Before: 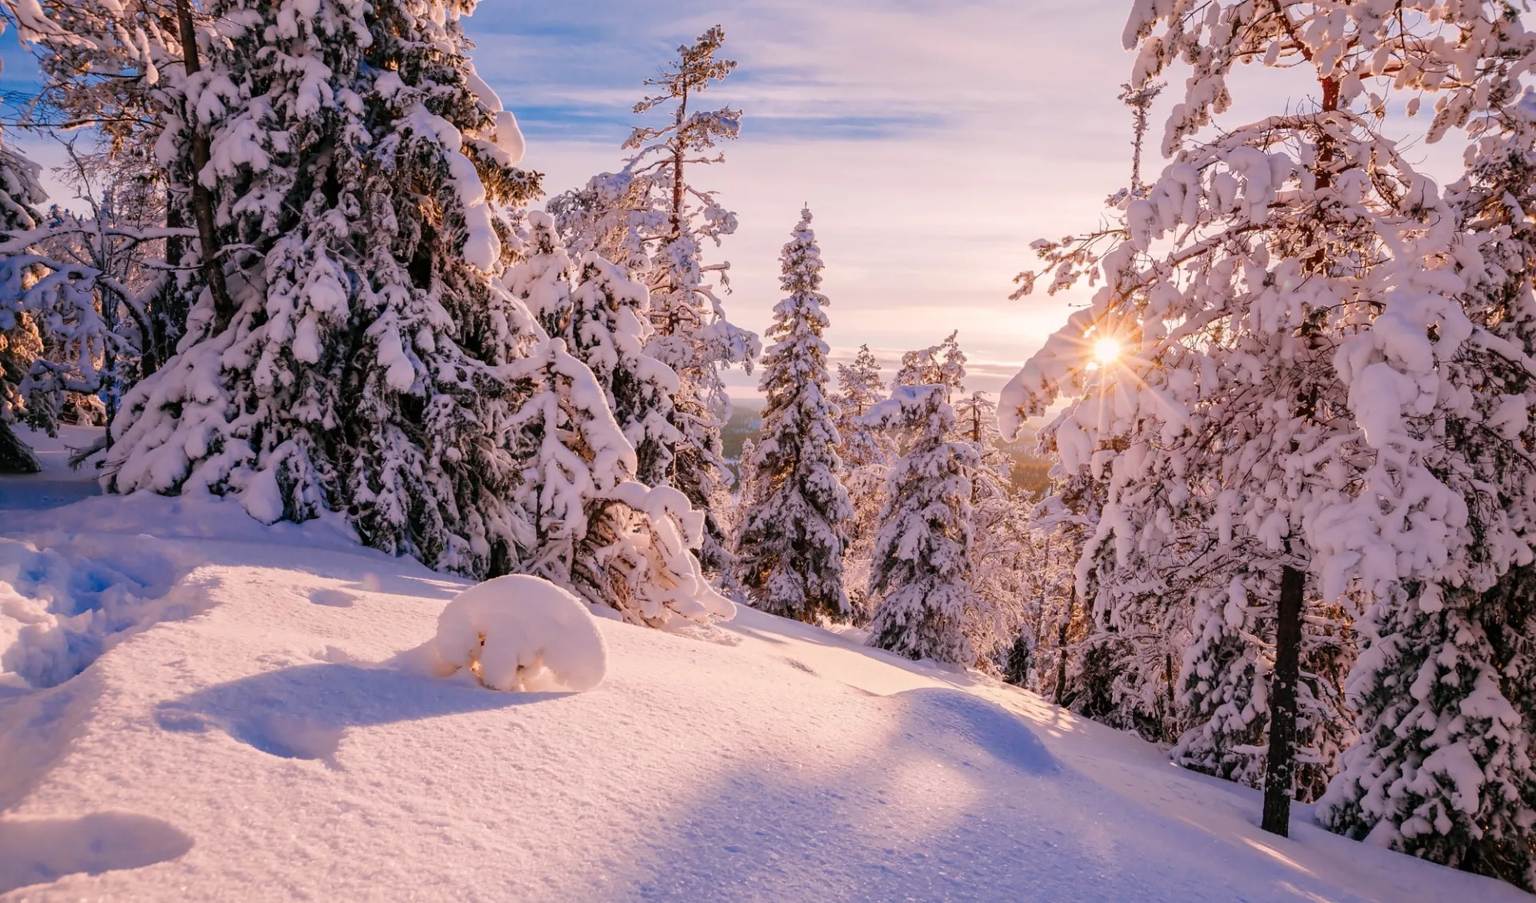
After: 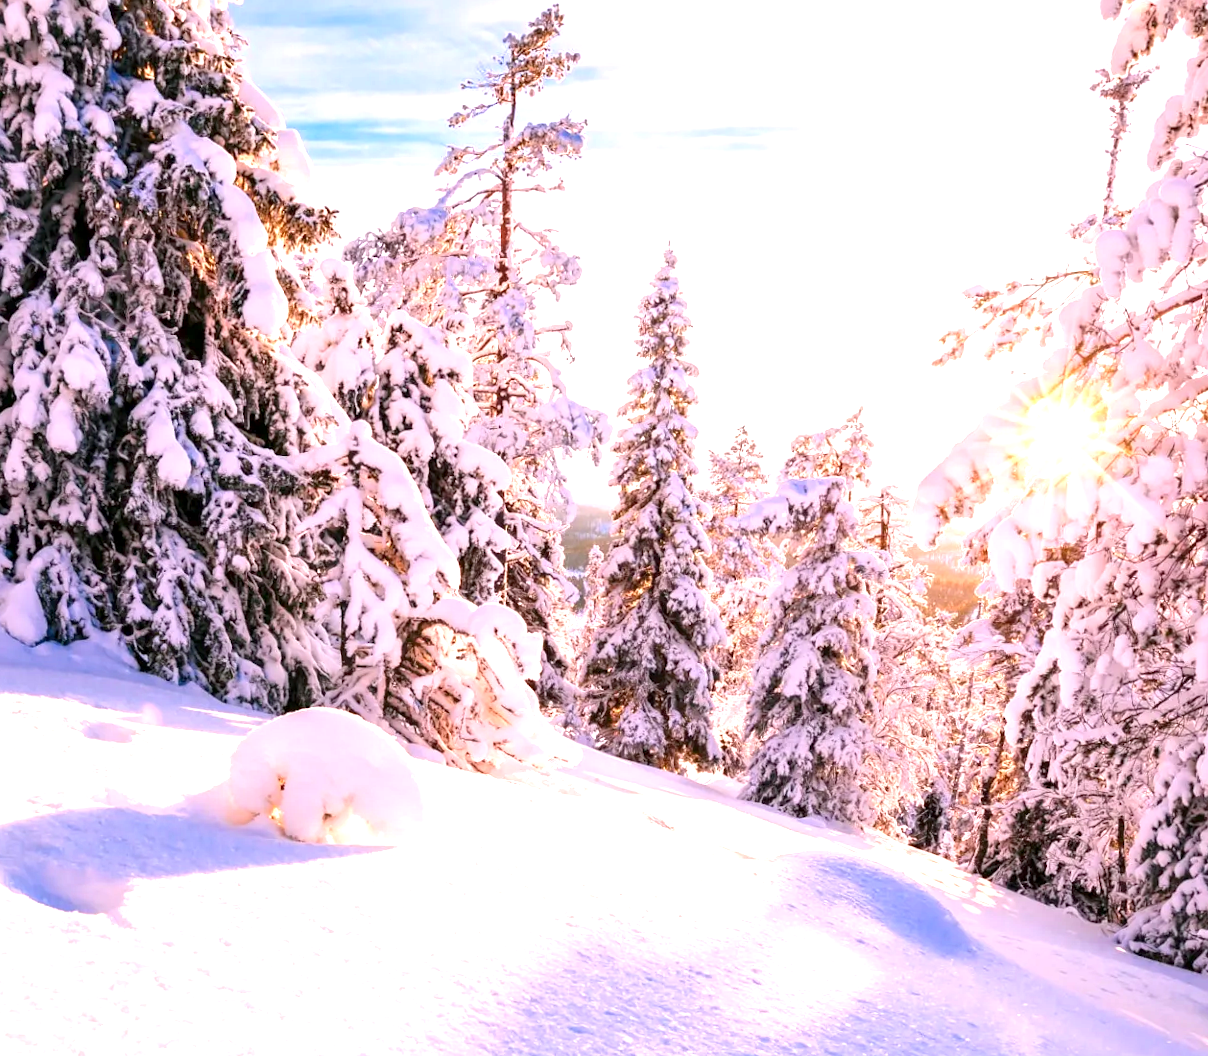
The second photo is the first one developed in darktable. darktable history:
white balance: red 1.004, blue 1.024
crop and rotate: left 12.673%, right 20.66%
exposure: black level correction 0.001, exposure 1.398 EV, compensate exposure bias true, compensate highlight preservation false
rotate and perspective: rotation 0.062°, lens shift (vertical) 0.115, lens shift (horizontal) -0.133, crop left 0.047, crop right 0.94, crop top 0.061, crop bottom 0.94
